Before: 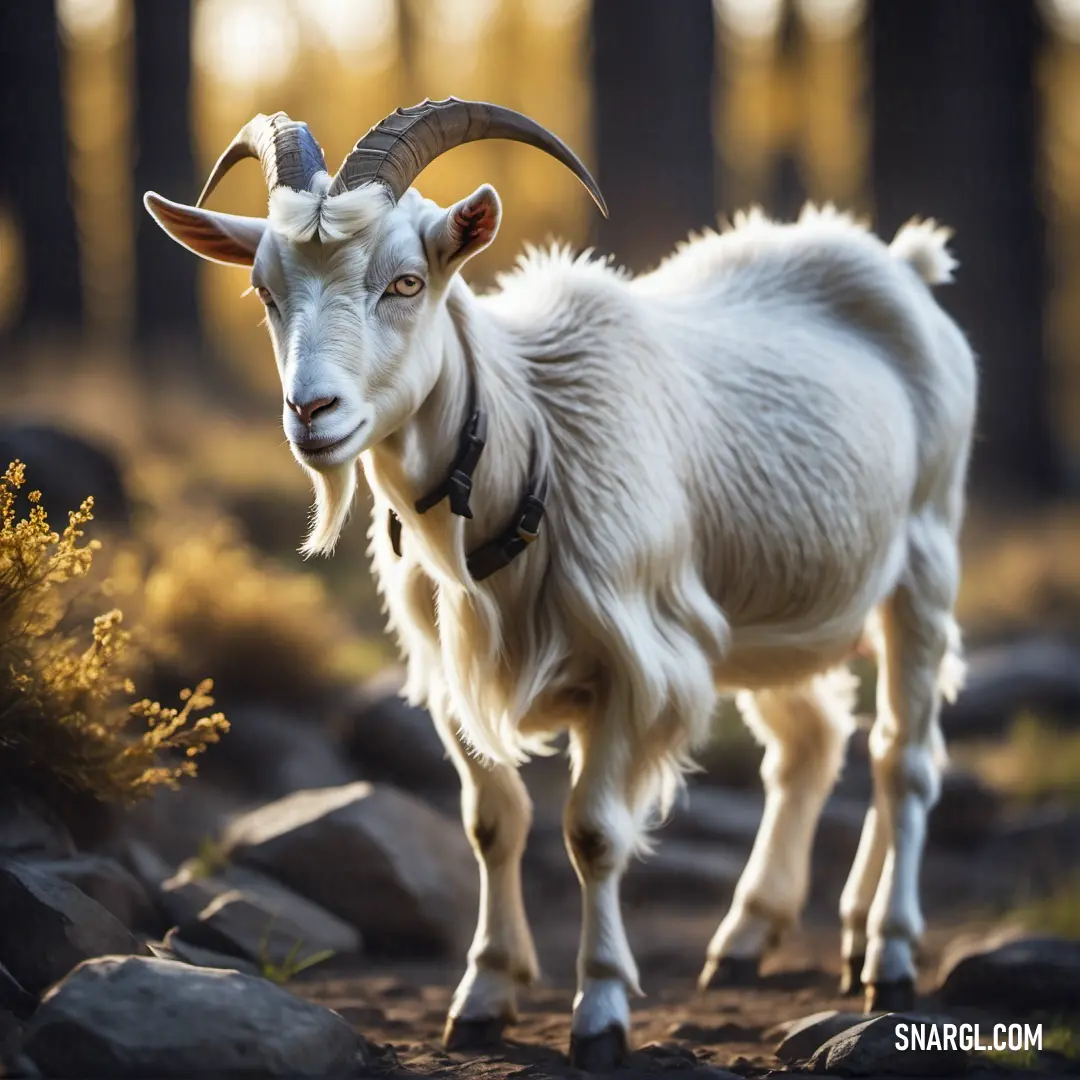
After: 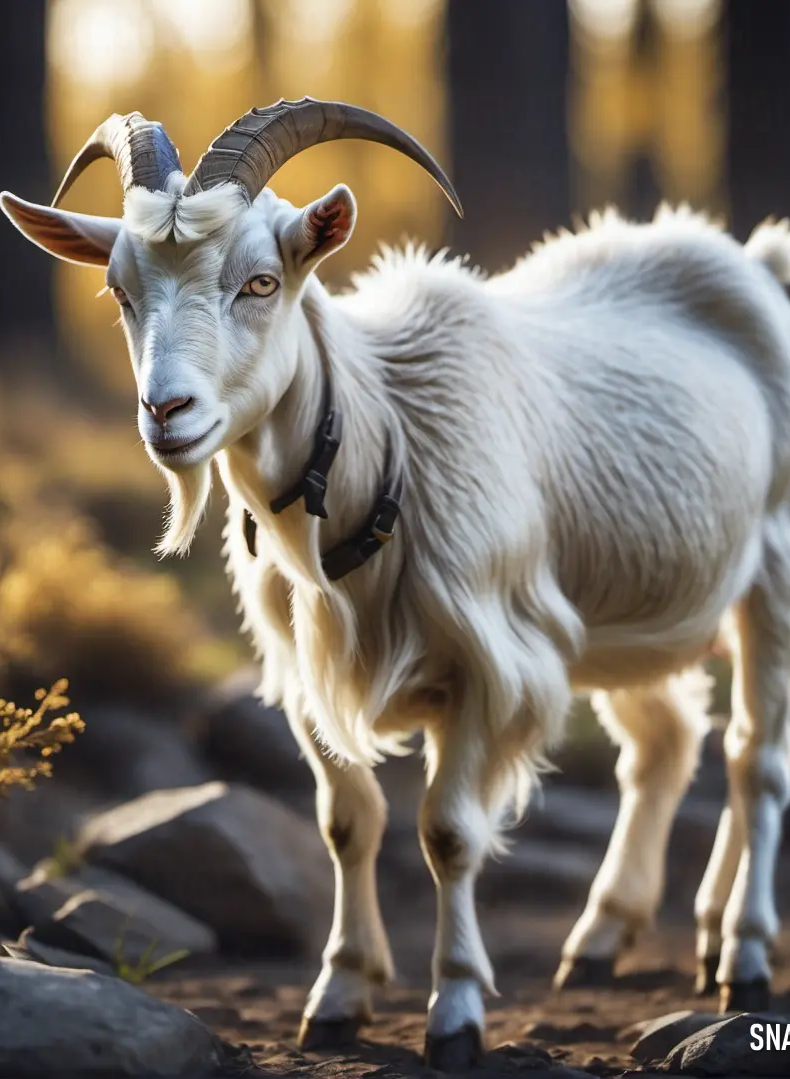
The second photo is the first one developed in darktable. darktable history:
crop: left 13.431%, top 0%, right 13.39%
